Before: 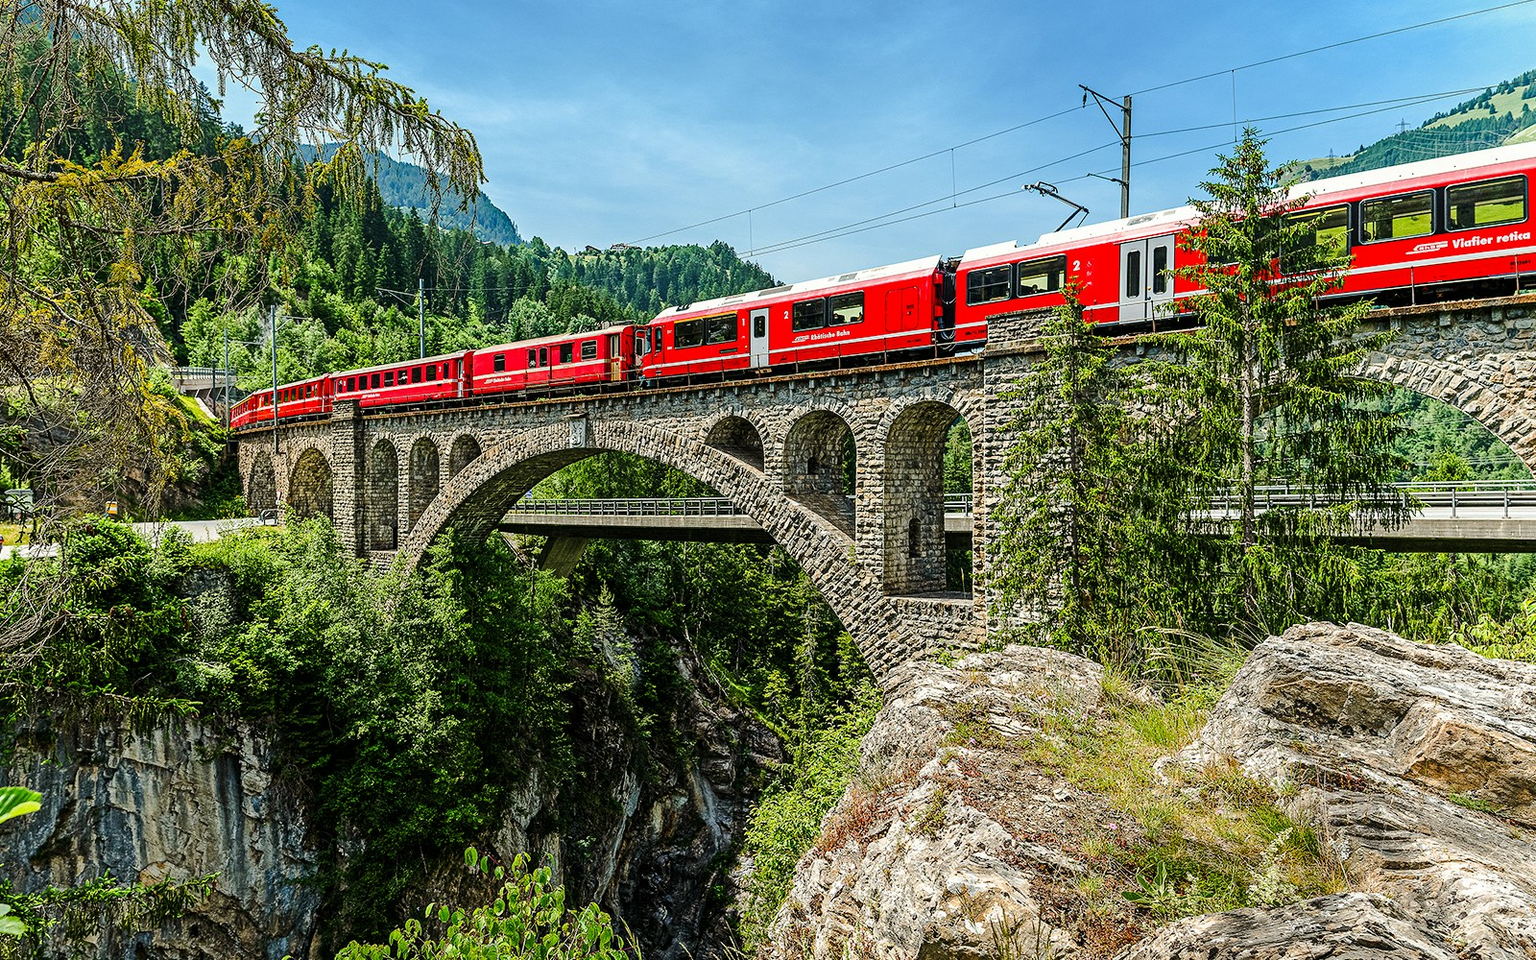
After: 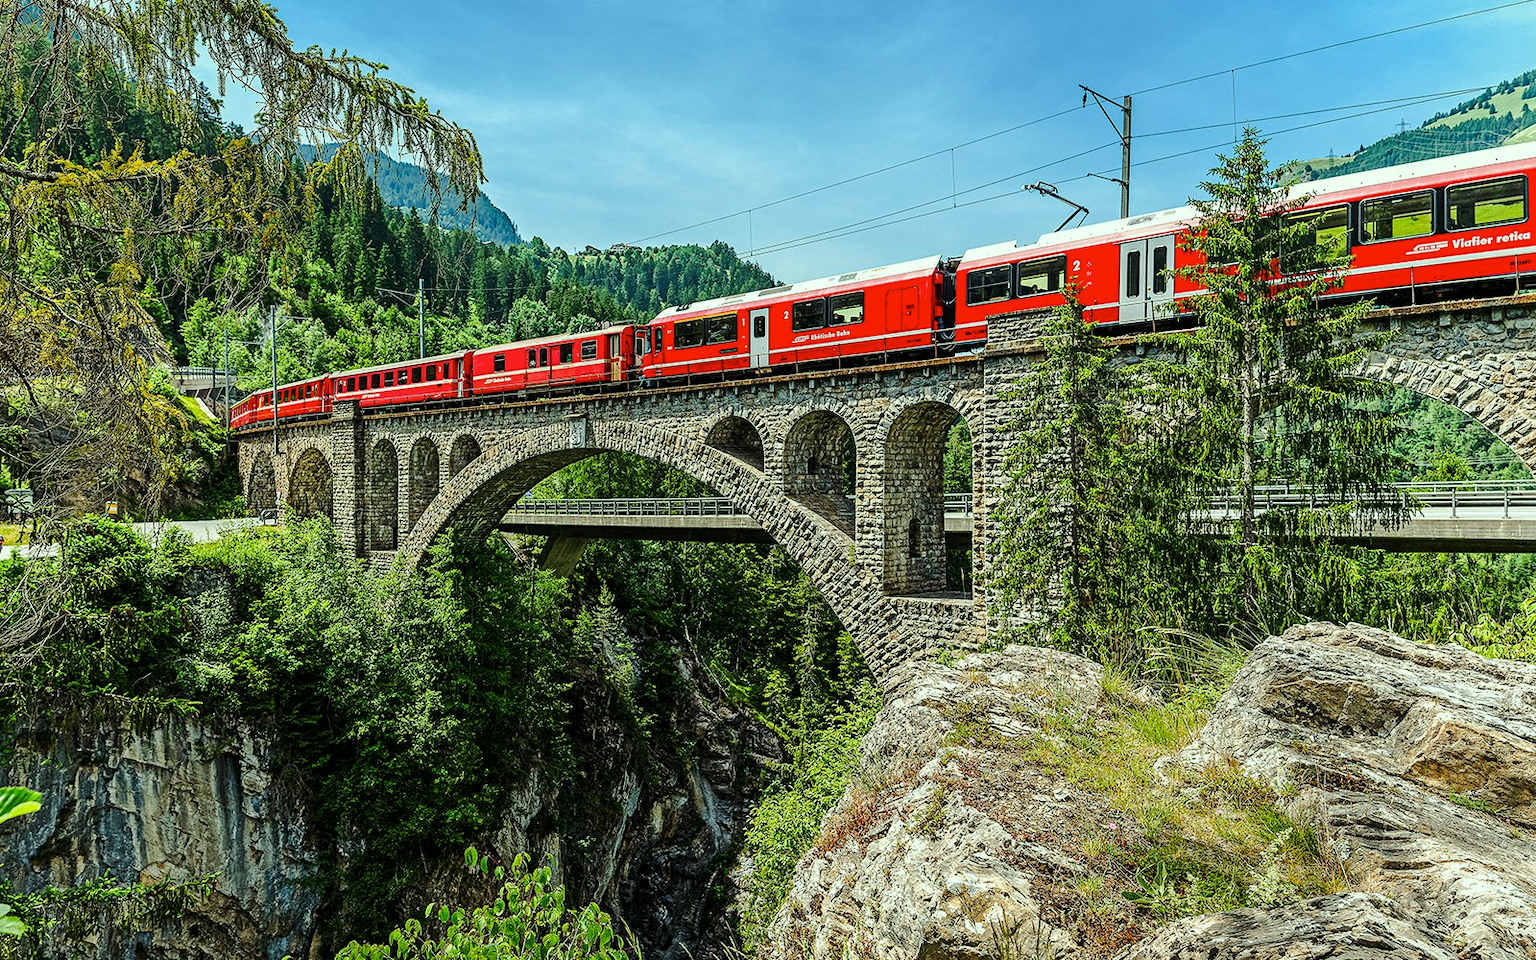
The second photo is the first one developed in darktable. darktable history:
color correction: highlights a* -7.9, highlights b* 3.3
